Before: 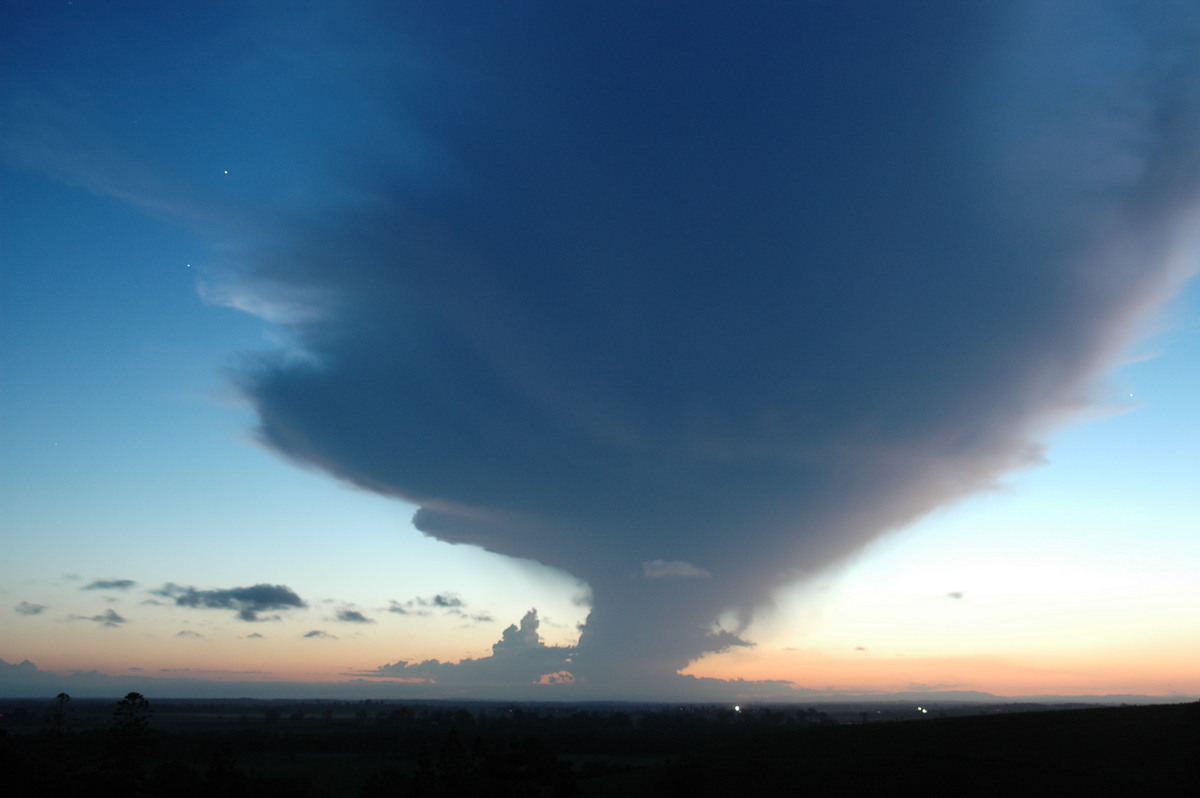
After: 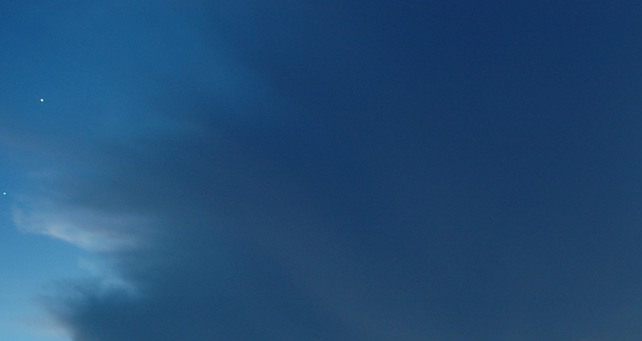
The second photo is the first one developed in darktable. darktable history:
crop: left 15.344%, top 9.052%, right 31.097%, bottom 48.158%
